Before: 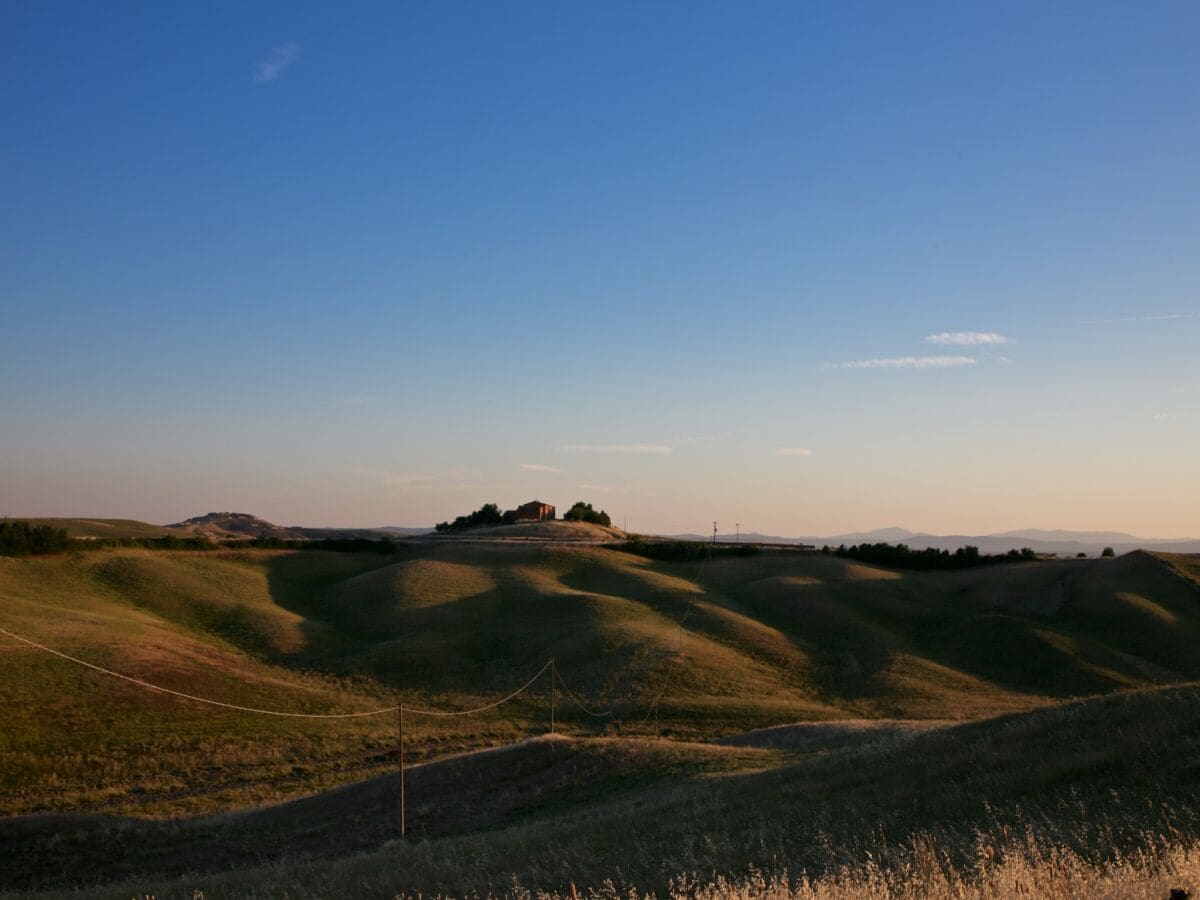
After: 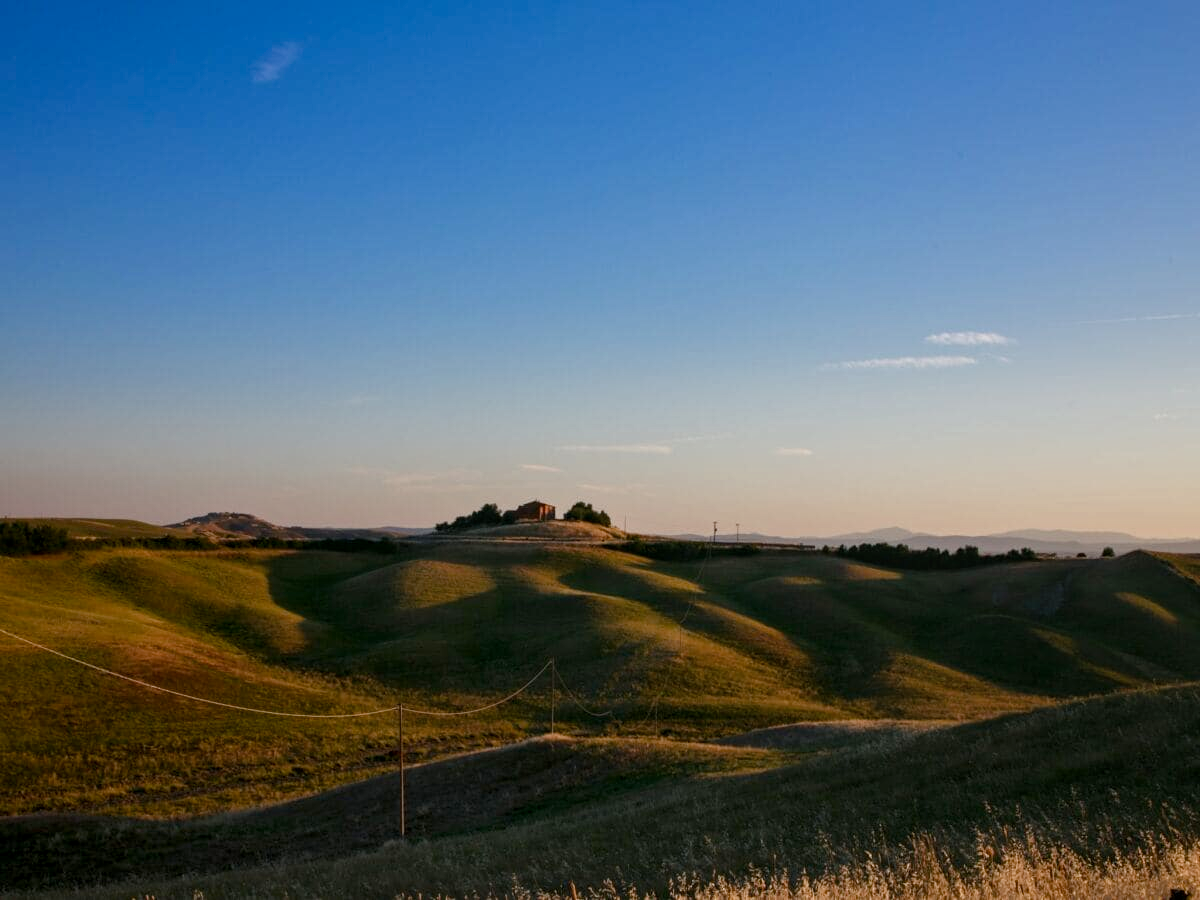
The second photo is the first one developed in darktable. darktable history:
local contrast: on, module defaults
color balance rgb: linear chroma grading › global chroma 14.362%, perceptual saturation grading › global saturation 0.531%, perceptual saturation grading › highlights -31.725%, perceptual saturation grading › mid-tones 5.898%, perceptual saturation grading › shadows 18.896%, global vibrance 20%
